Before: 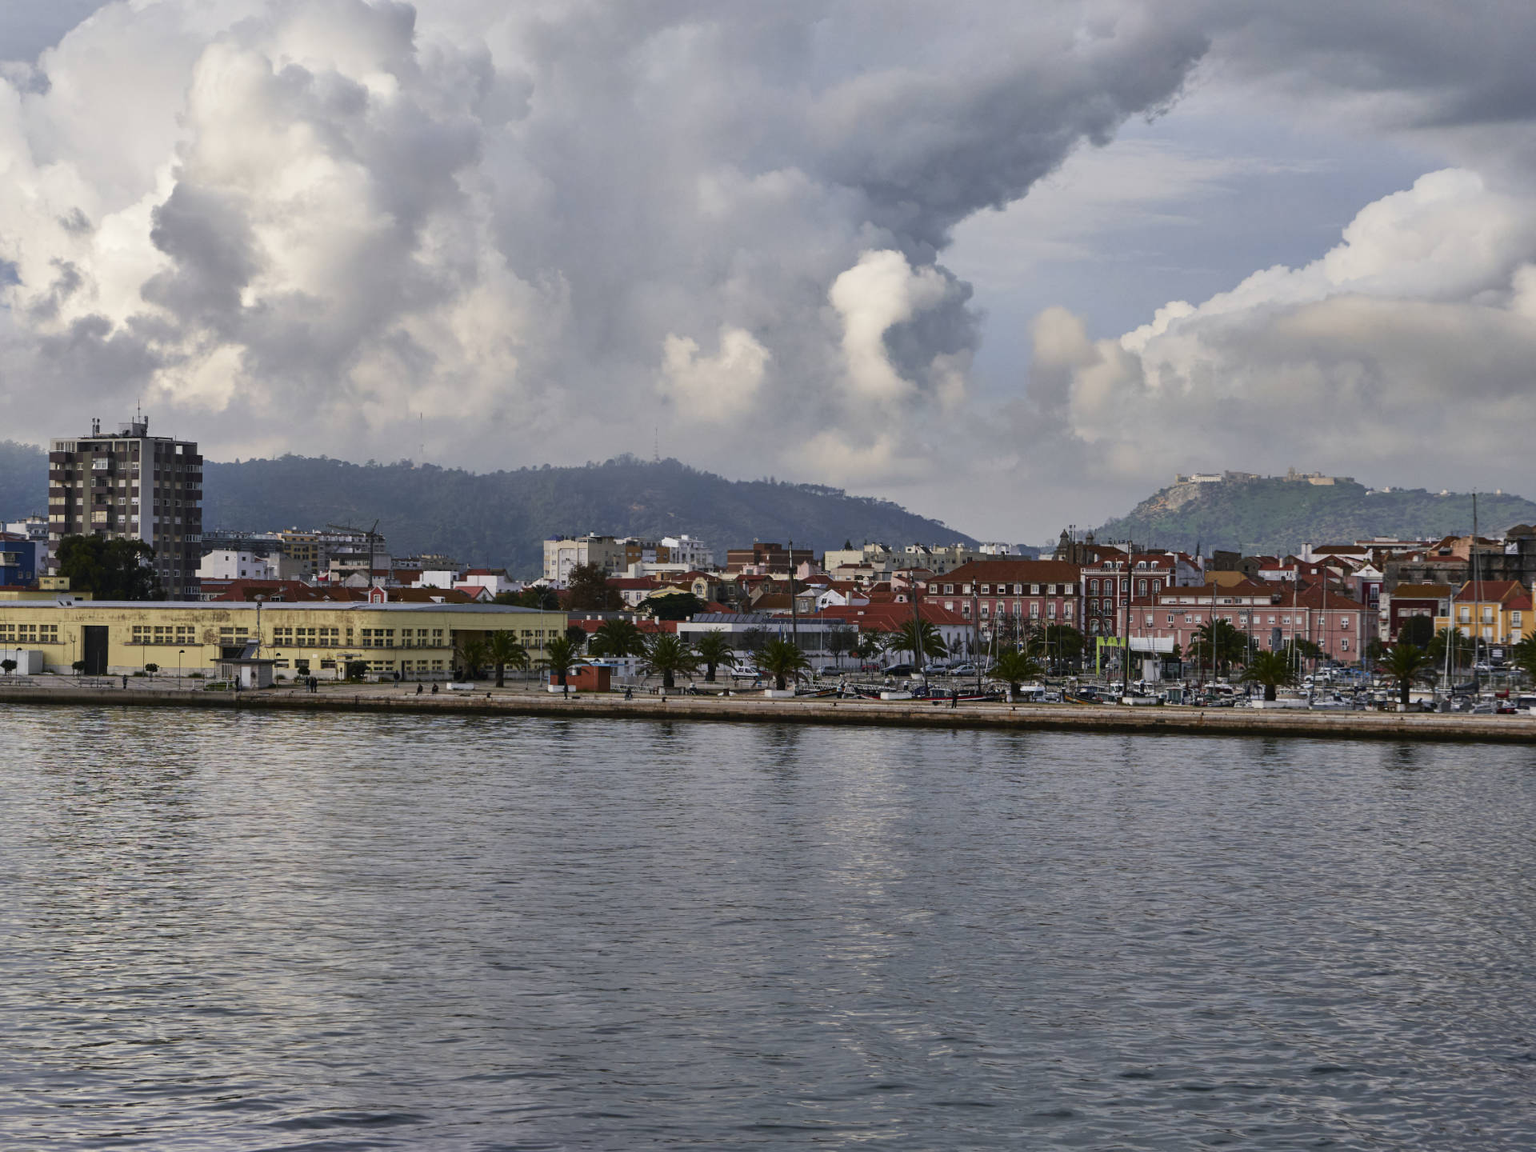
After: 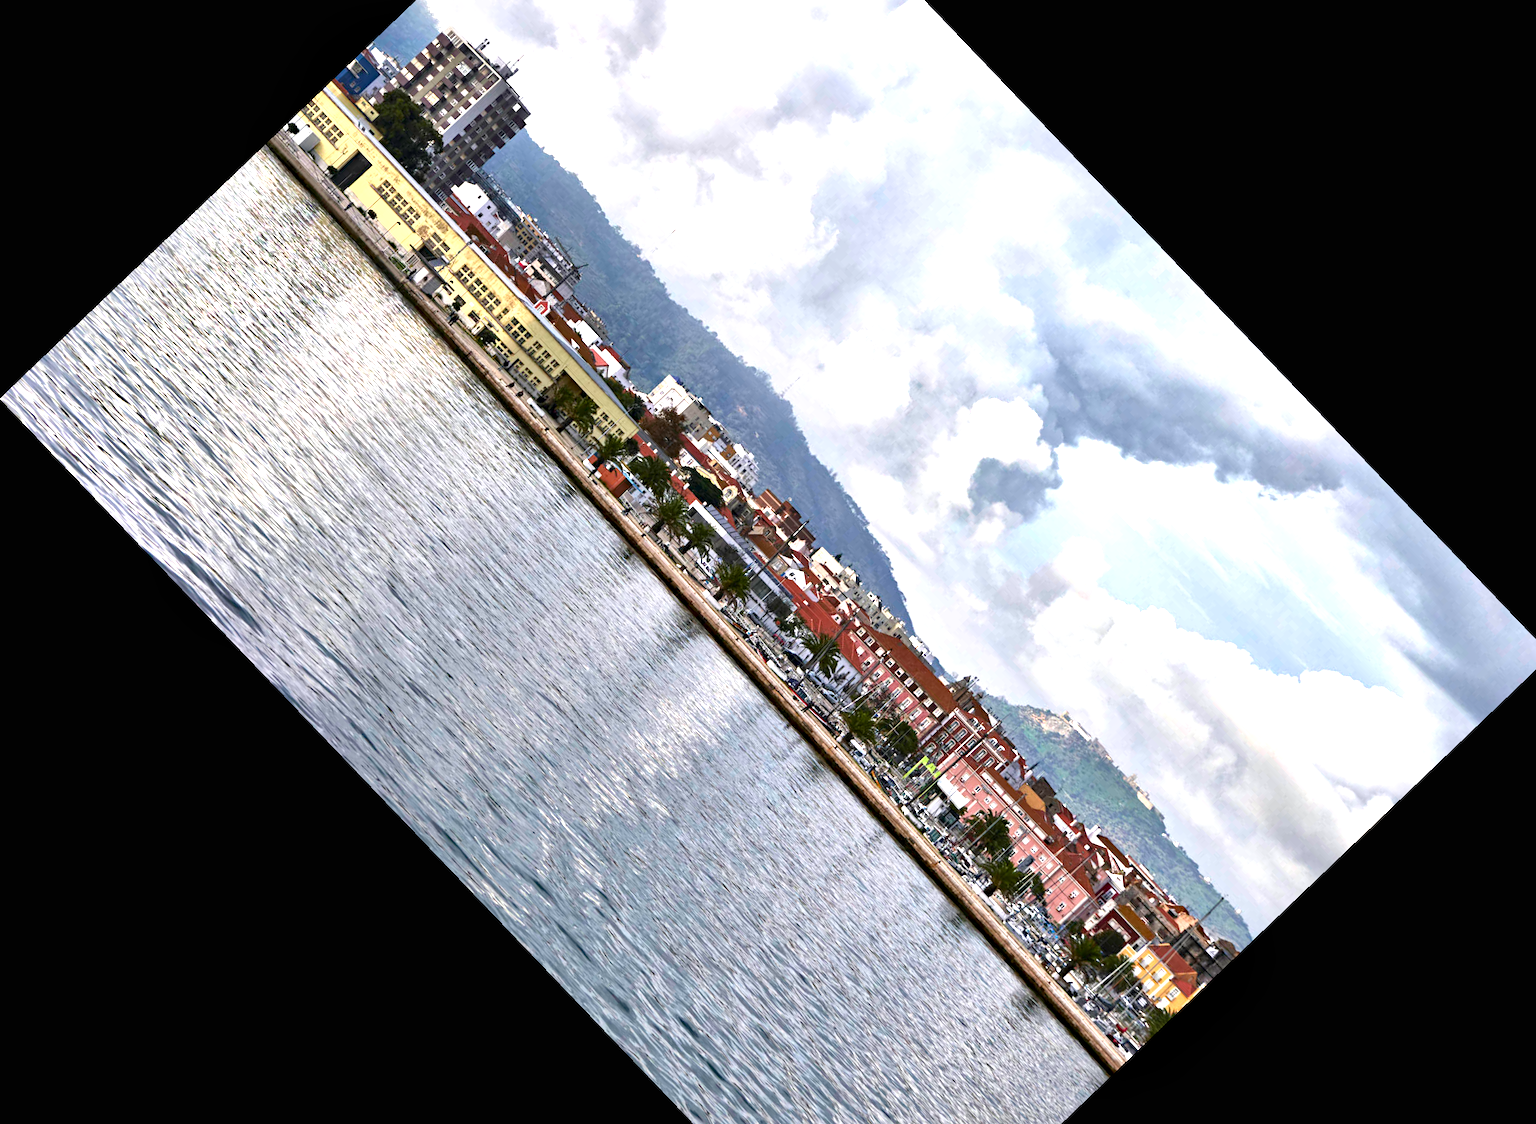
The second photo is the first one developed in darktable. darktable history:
crop and rotate: angle -46.26°, top 16.234%, right 0.912%, bottom 11.704%
haze removal: on, module defaults
local contrast: mode bilateral grid, contrast 20, coarseness 50, detail 141%, midtone range 0.2
exposure: black level correction 0, exposure 1.625 EV, compensate exposure bias true, compensate highlight preservation false
